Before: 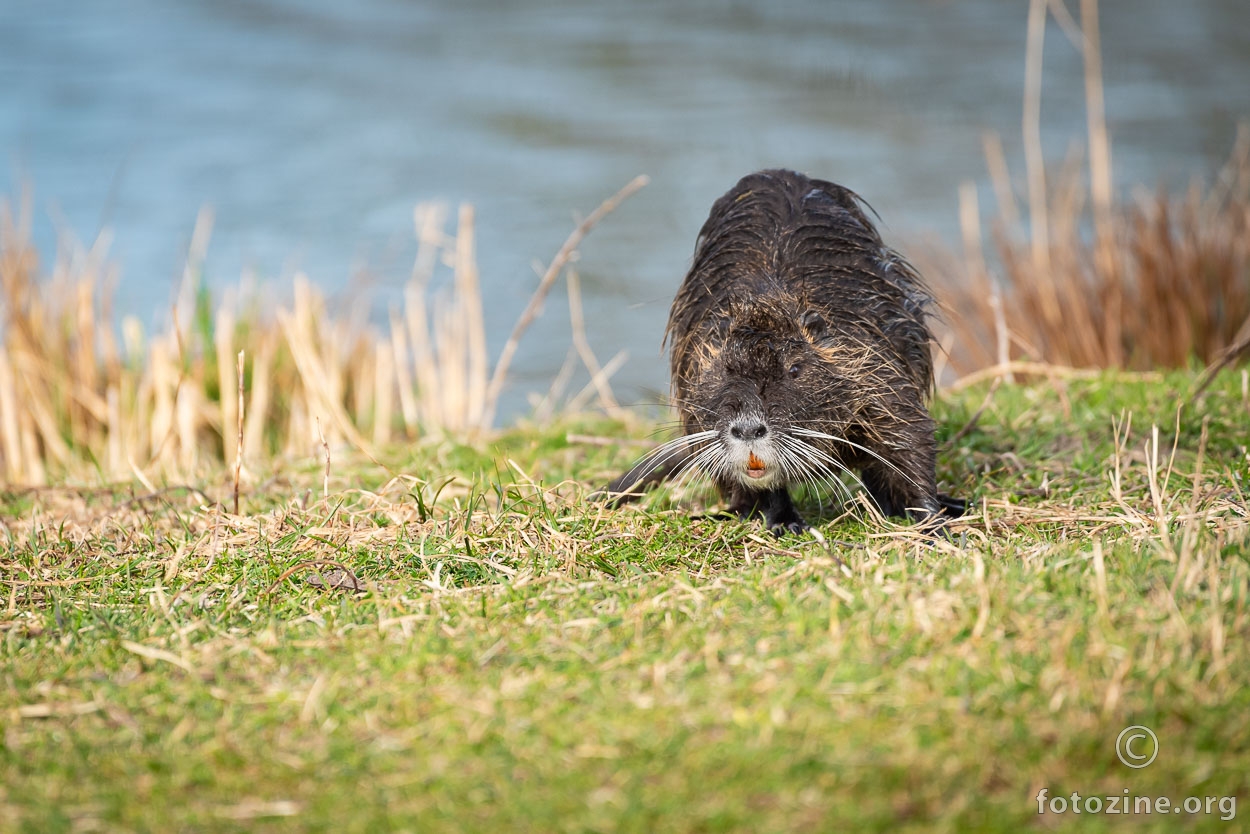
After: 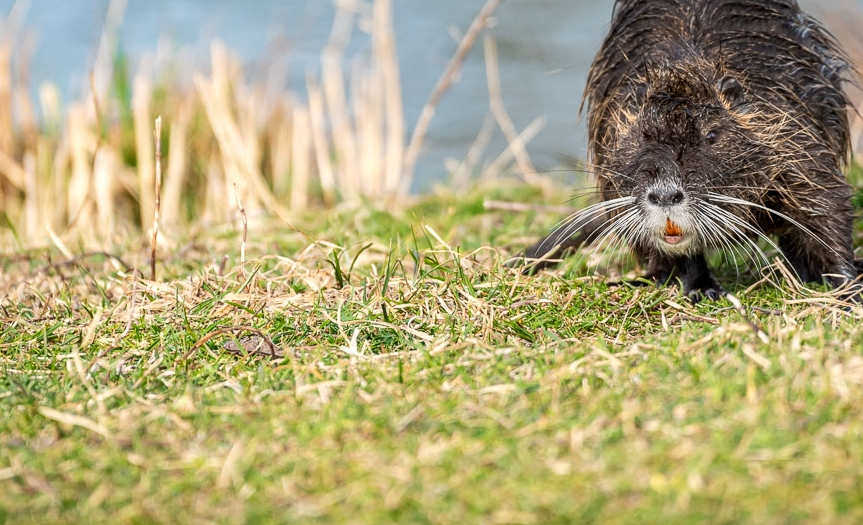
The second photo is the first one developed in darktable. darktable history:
local contrast: on, module defaults
crop: left 6.71%, top 28.084%, right 24.172%, bottom 8.876%
